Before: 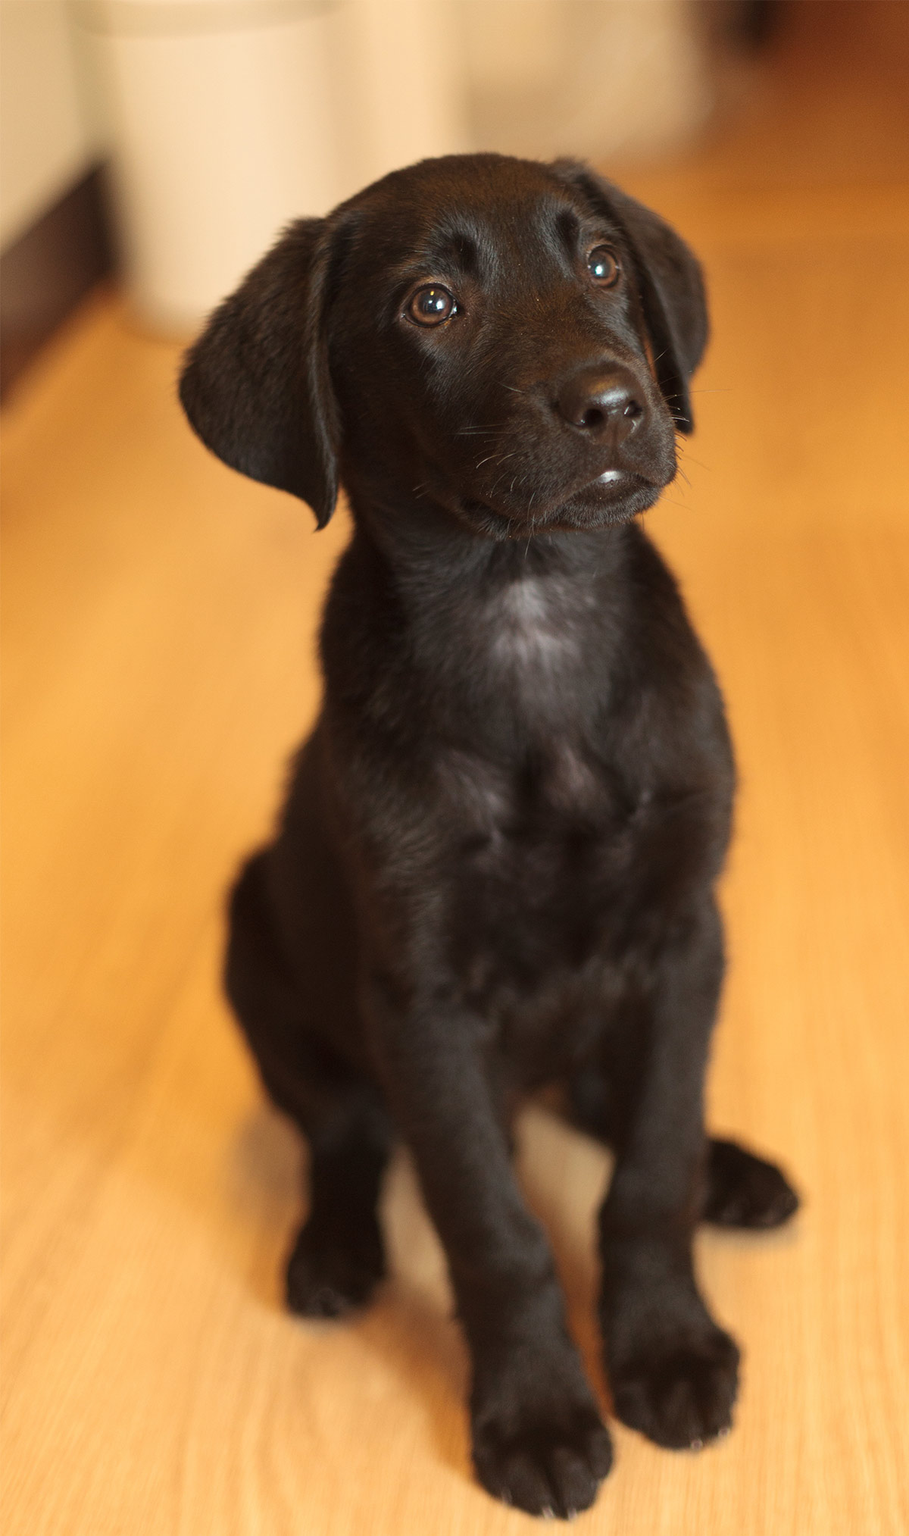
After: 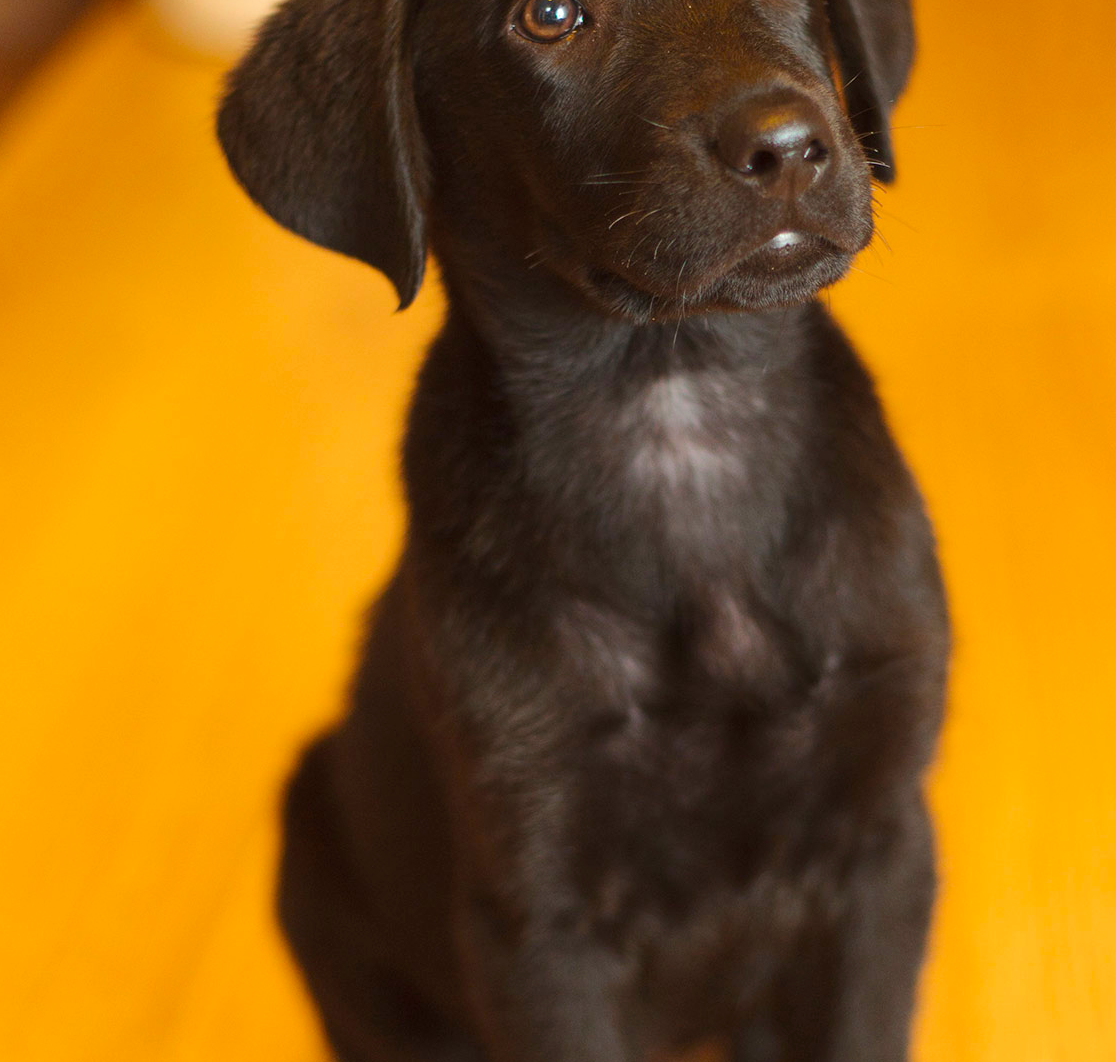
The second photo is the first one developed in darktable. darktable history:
color balance rgb: perceptual saturation grading › global saturation 25%, perceptual brilliance grading › mid-tones 10%, perceptual brilliance grading › shadows 15%, global vibrance 20%
crop: left 1.744%, top 19.225%, right 5.069%, bottom 28.357%
